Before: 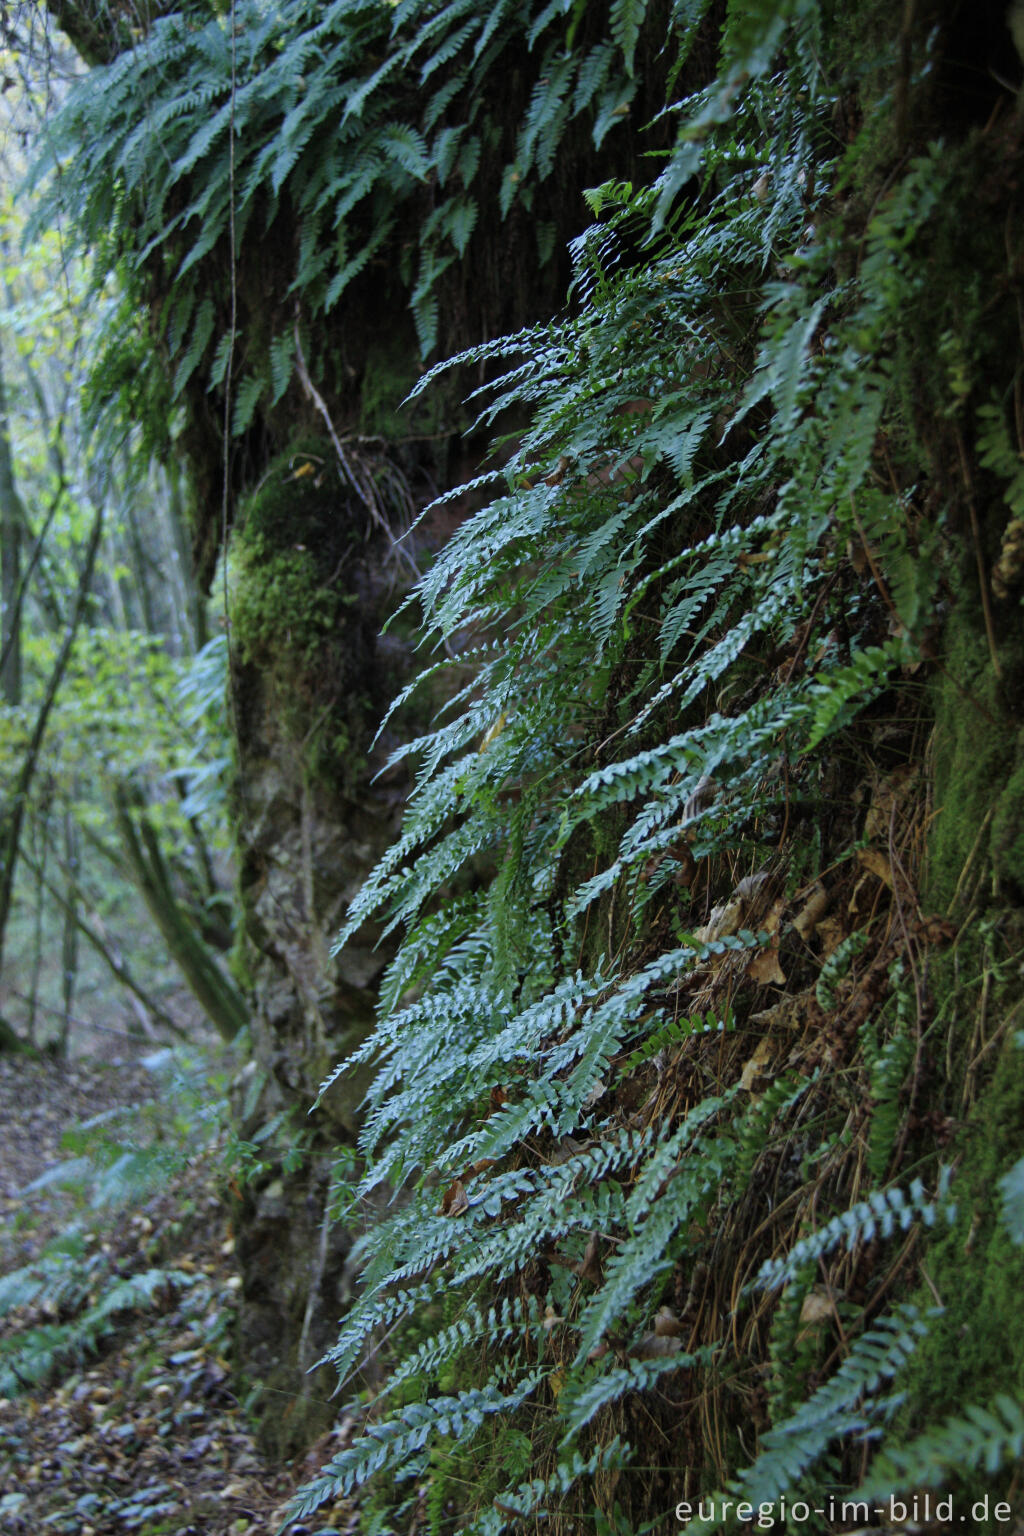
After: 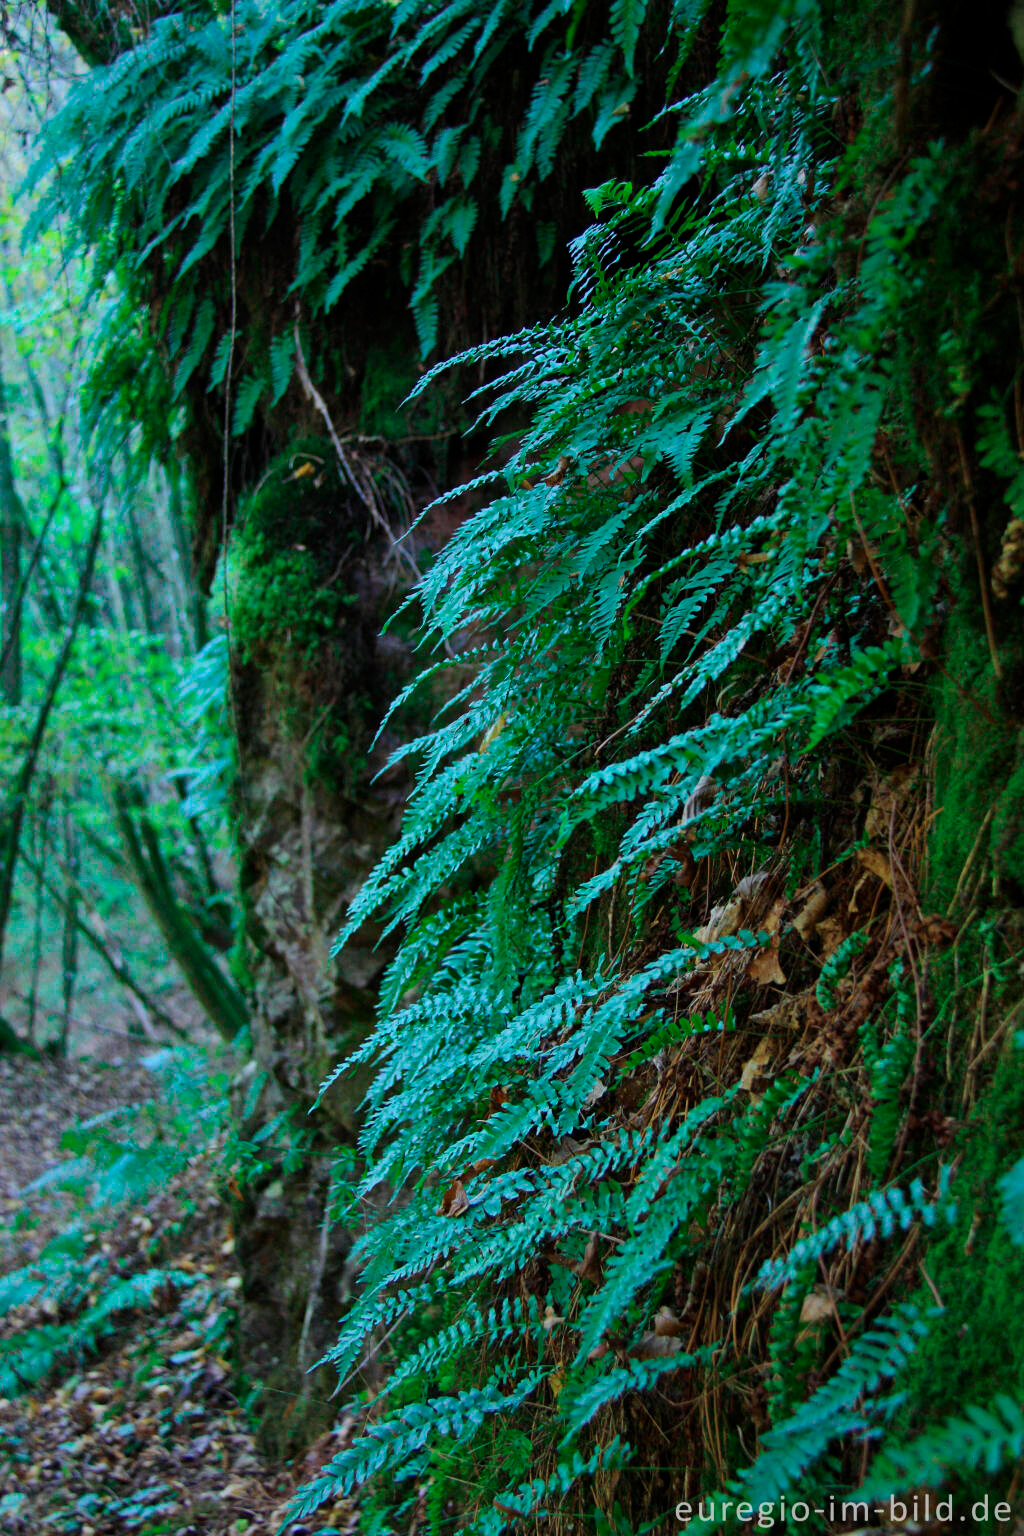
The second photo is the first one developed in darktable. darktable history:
shadows and highlights: shadows 29.97
tone curve: curves: ch0 [(0, 0) (0.183, 0.152) (0.571, 0.594) (1, 1)]; ch1 [(0, 0) (0.394, 0.307) (0.5, 0.5) (0.586, 0.597) (0.625, 0.647) (1, 1)]; ch2 [(0, 0) (0.5, 0.5) (0.604, 0.616) (1, 1)], color space Lab, independent channels, preserve colors none
